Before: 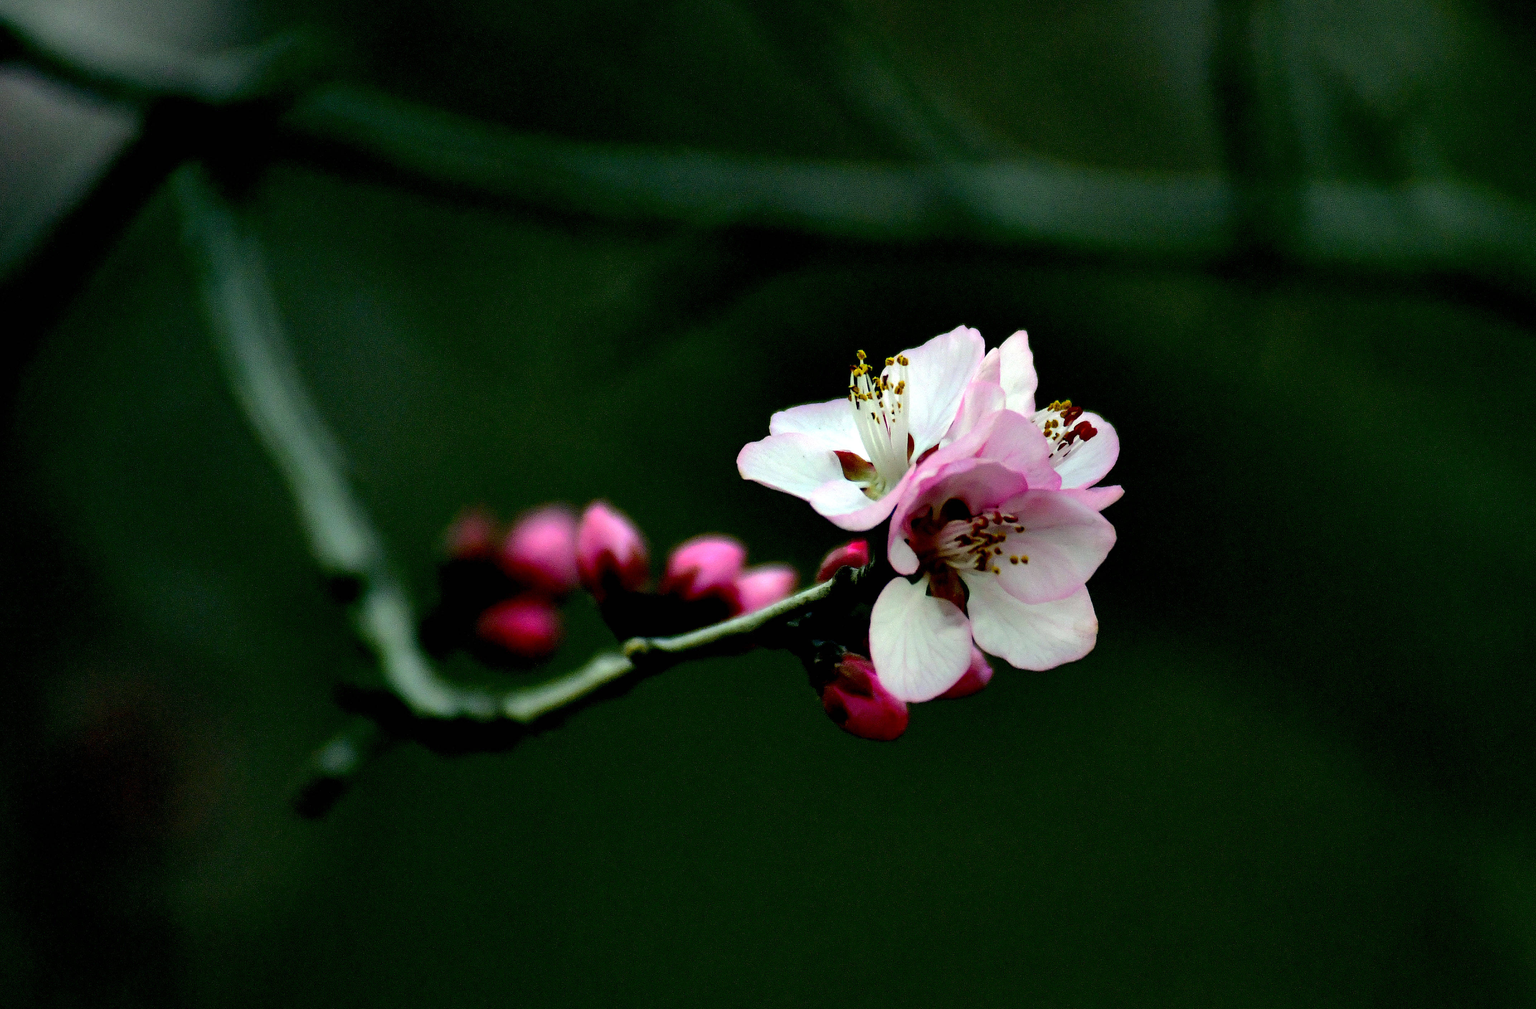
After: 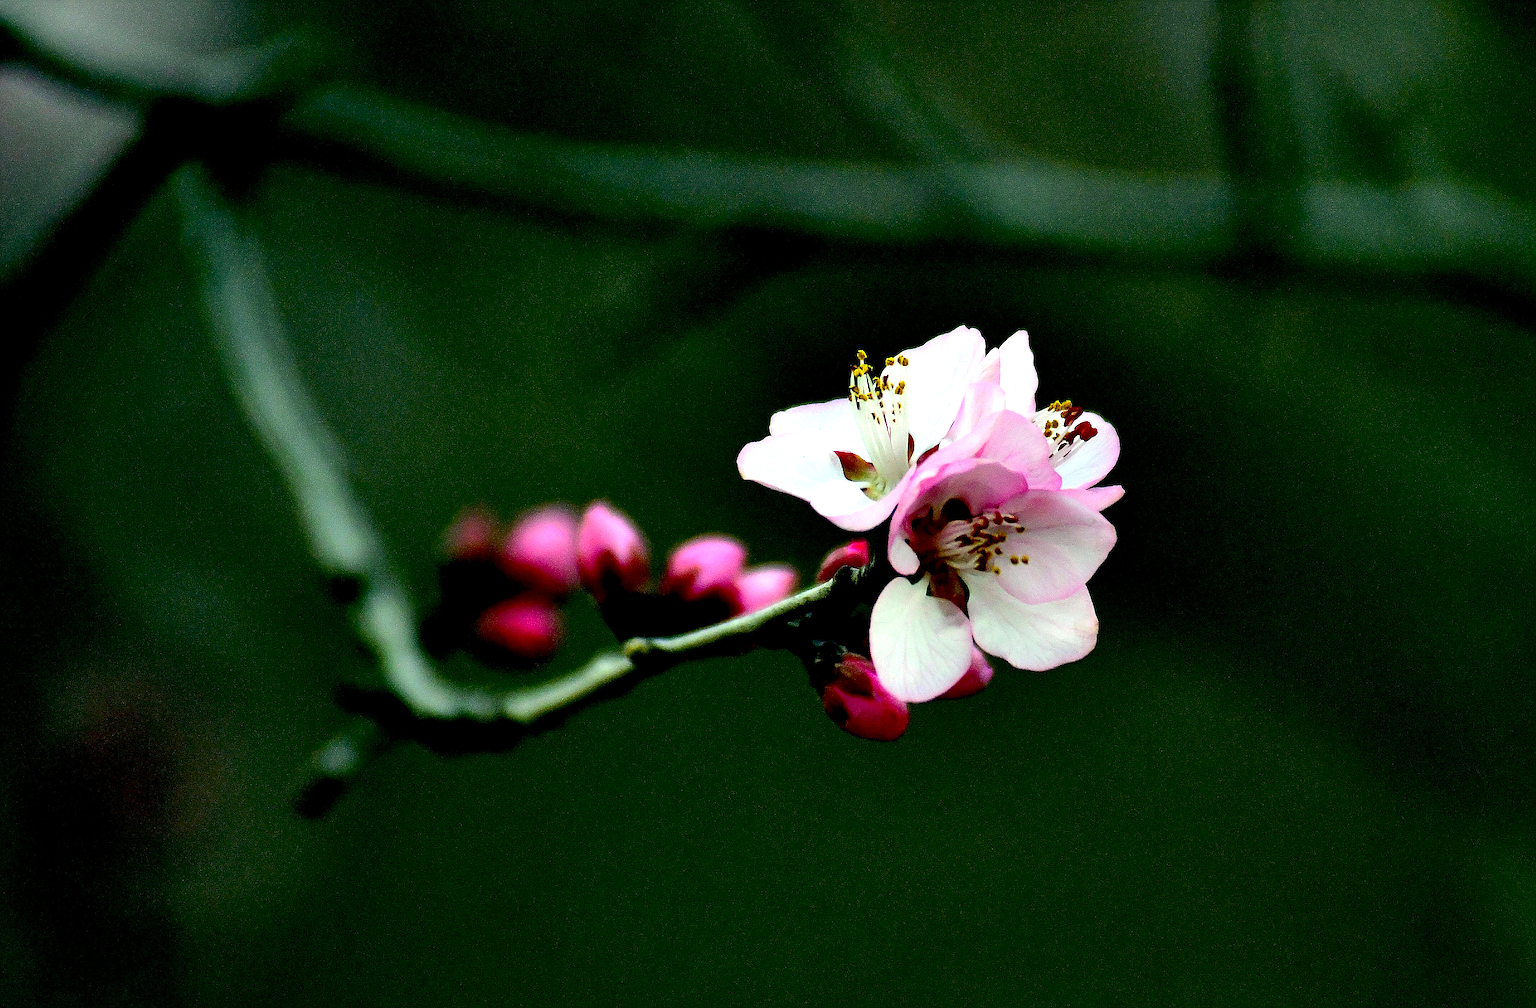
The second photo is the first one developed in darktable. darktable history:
tone equalizer: on, module defaults
exposure: black level correction 0.001, exposure 0.5 EV, compensate exposure bias true, compensate highlight preservation false
contrast brightness saturation: contrast 0.1, brightness 0.03, saturation 0.09
sharpen: amount 0.75
